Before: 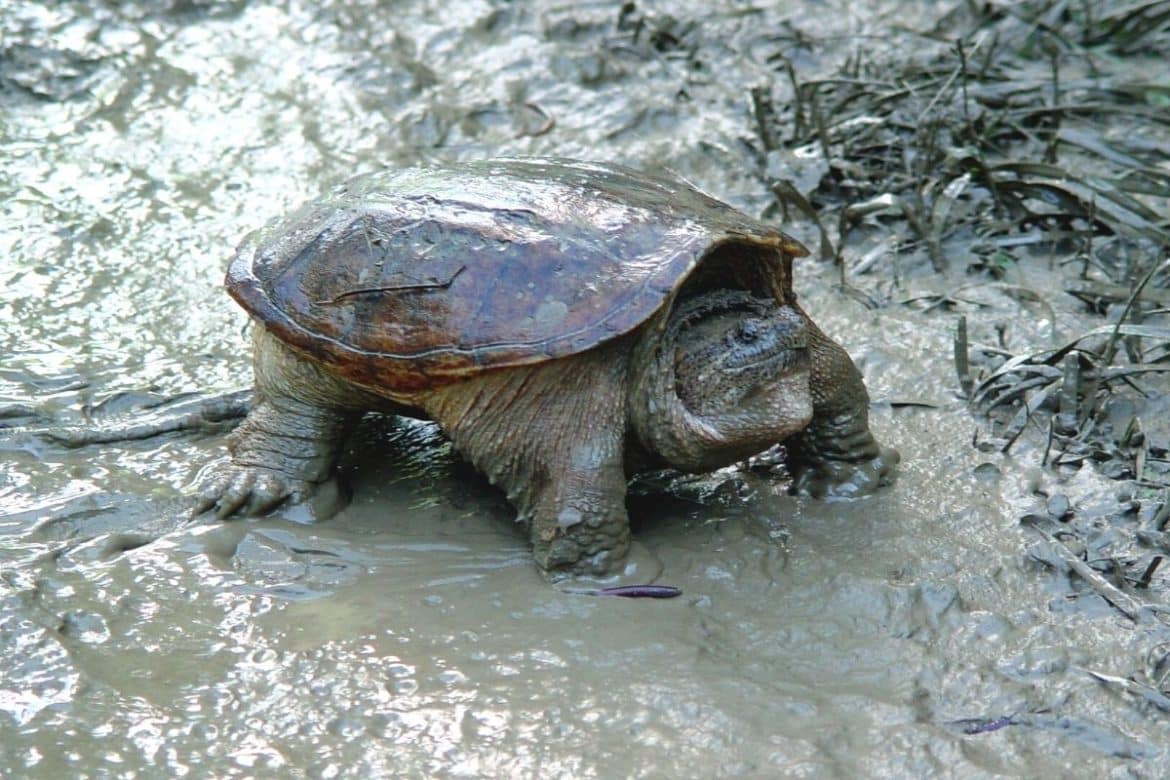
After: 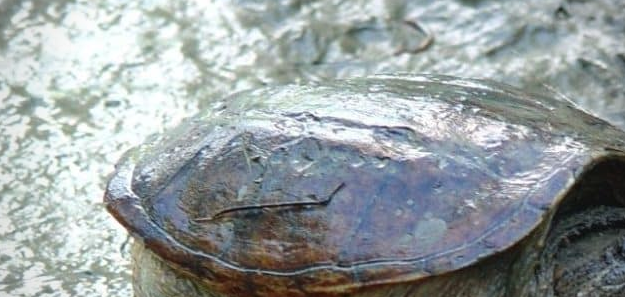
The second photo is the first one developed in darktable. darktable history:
crop: left 10.376%, top 10.666%, right 36.19%, bottom 51.241%
vignetting: on, module defaults
